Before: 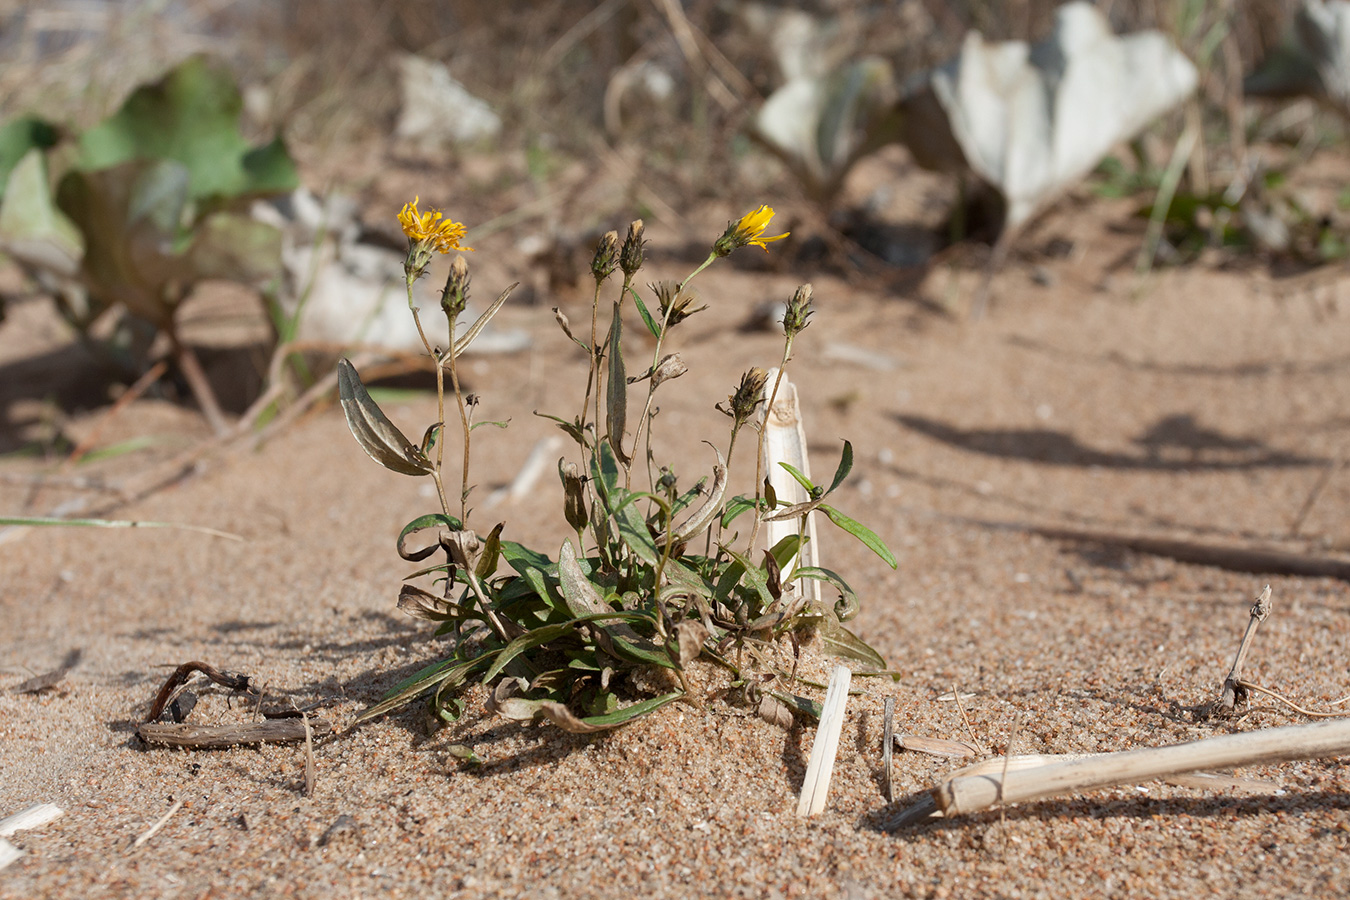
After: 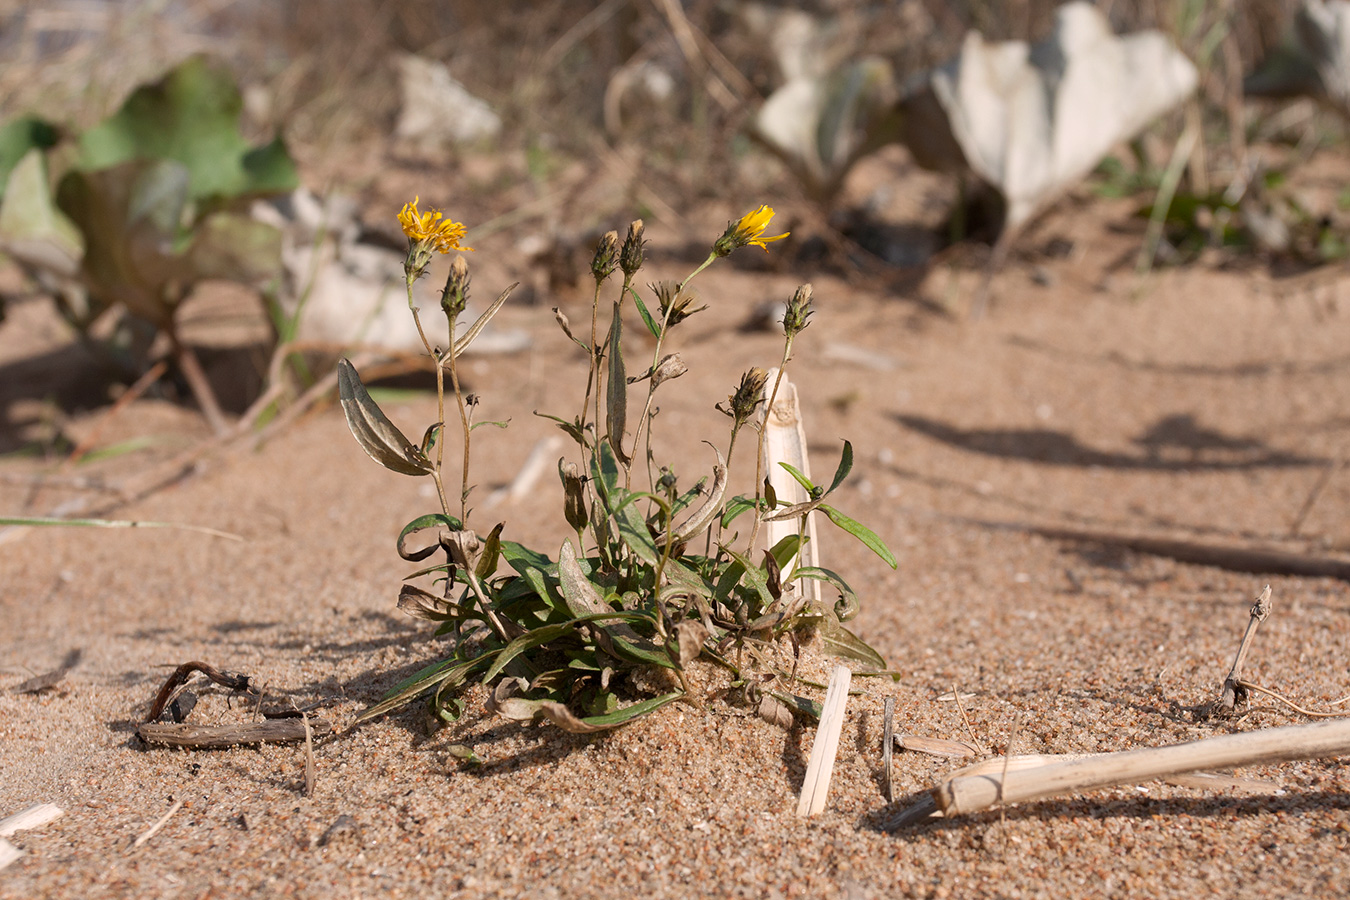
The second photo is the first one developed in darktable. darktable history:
color correction: highlights a* 5.85, highlights b* 4.75
